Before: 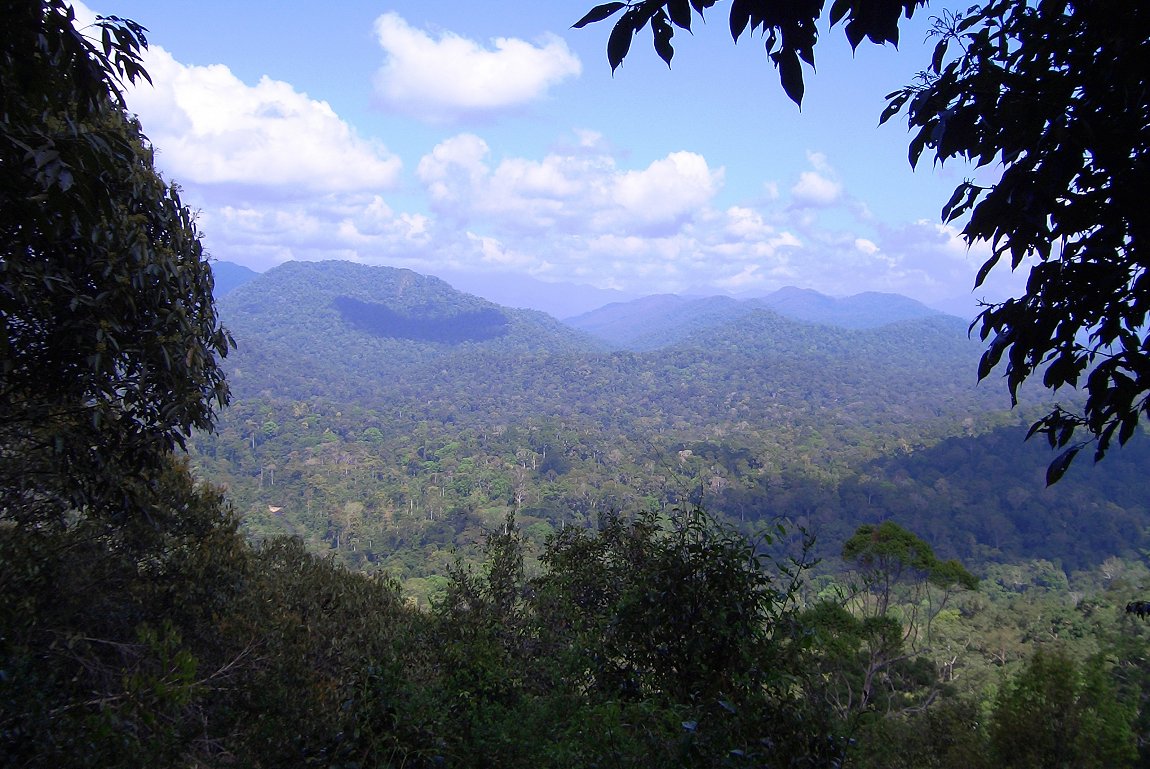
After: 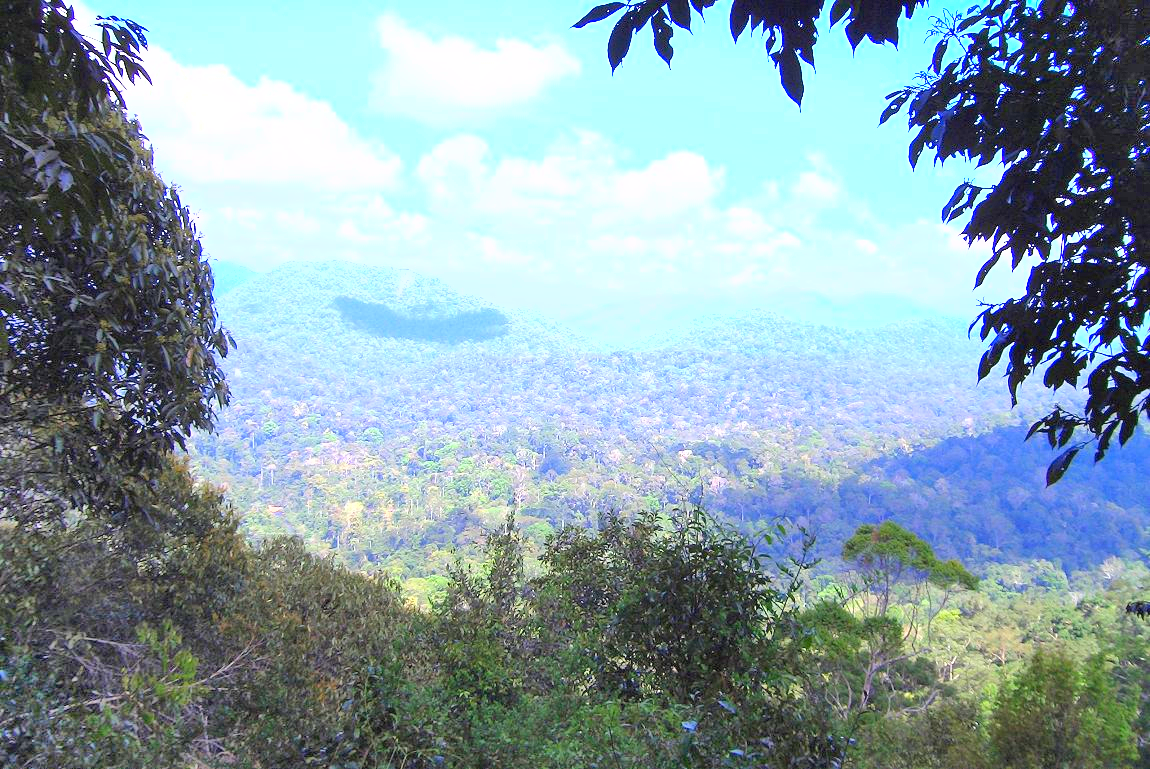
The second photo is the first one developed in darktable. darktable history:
shadows and highlights: shadows 75.77, highlights -25.72, soften with gaussian
exposure: black level correction 0, exposure 1.686 EV, compensate highlight preservation false
contrast brightness saturation: contrast 0.068, brightness 0.177, saturation 0.396
